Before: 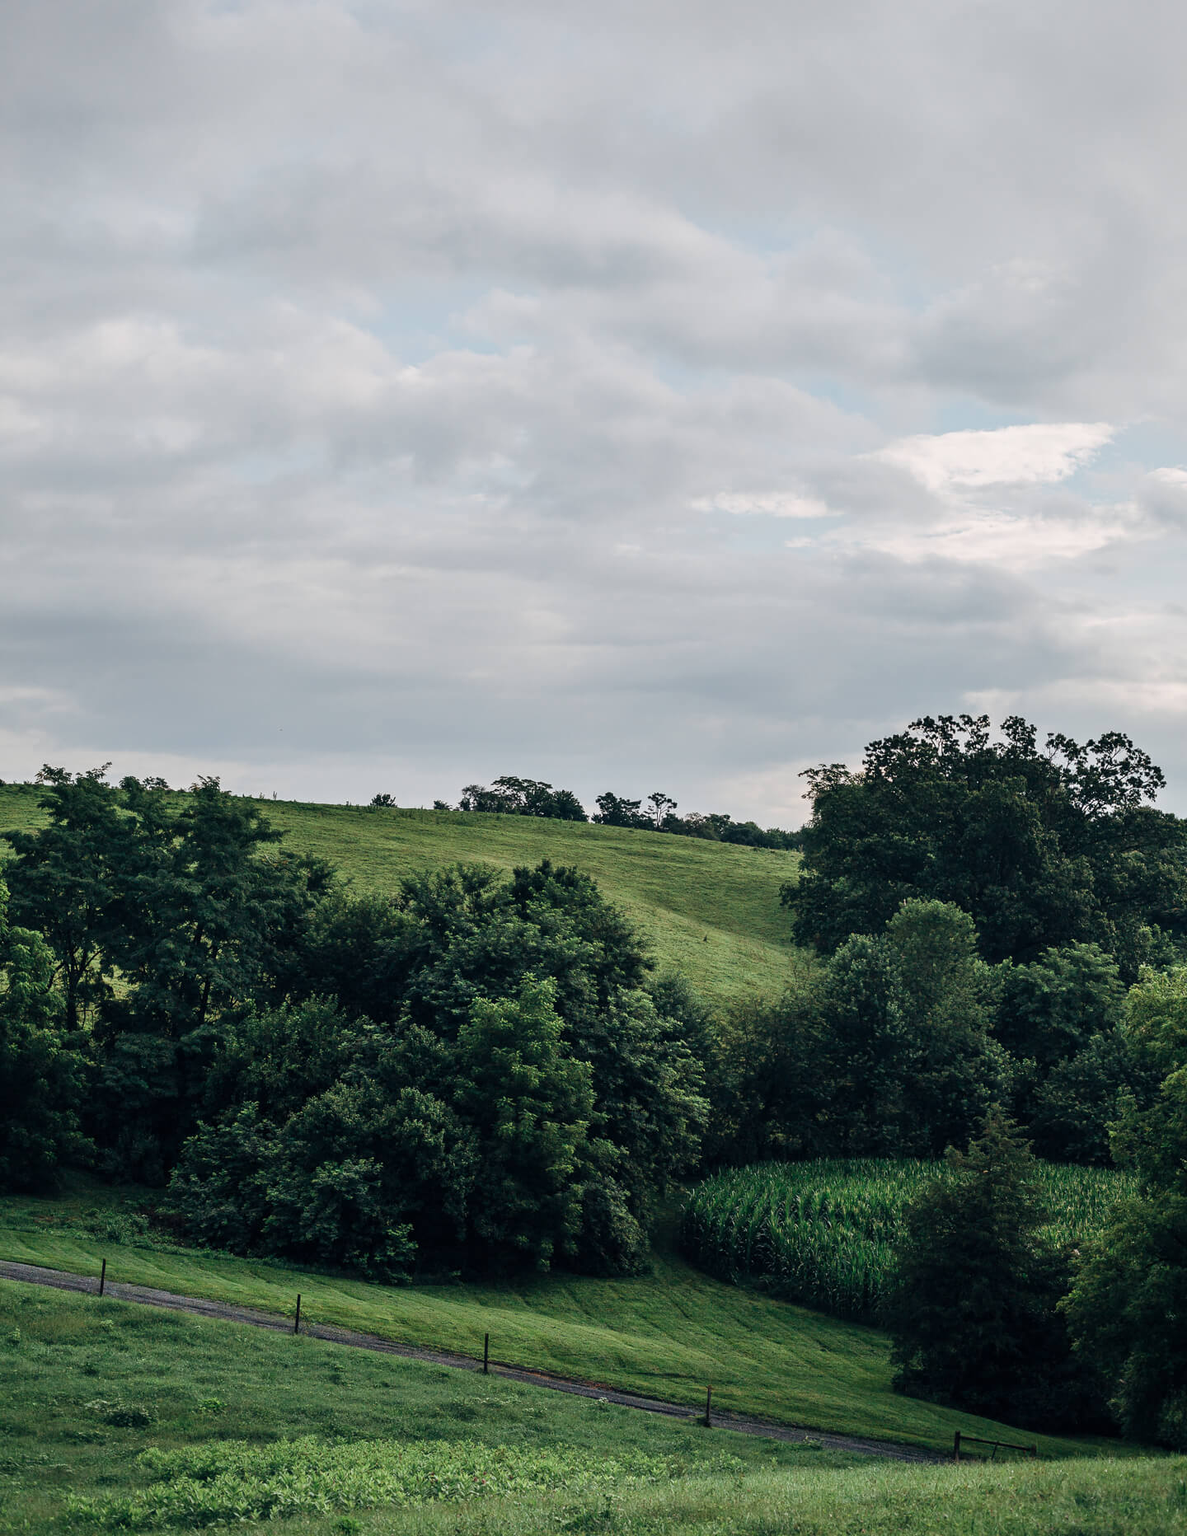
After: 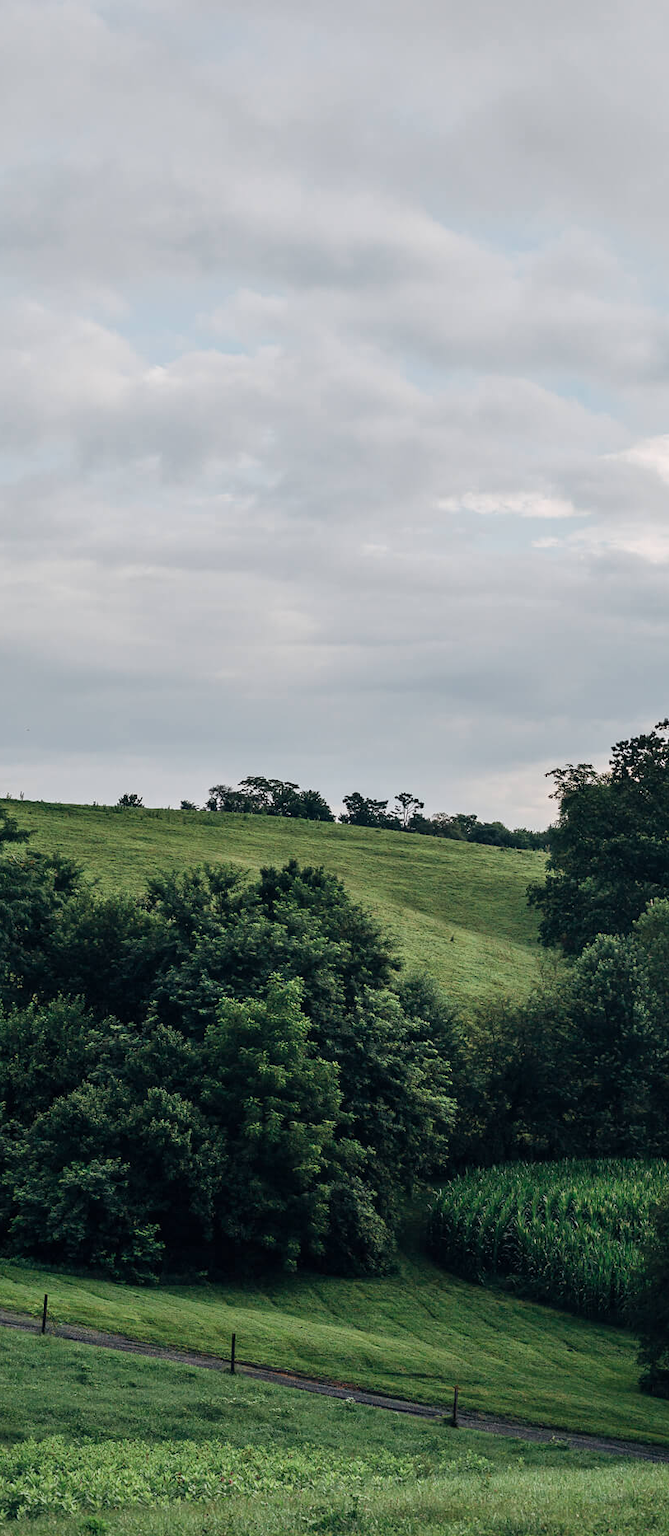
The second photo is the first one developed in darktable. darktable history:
crop: left 21.335%, right 22.223%
